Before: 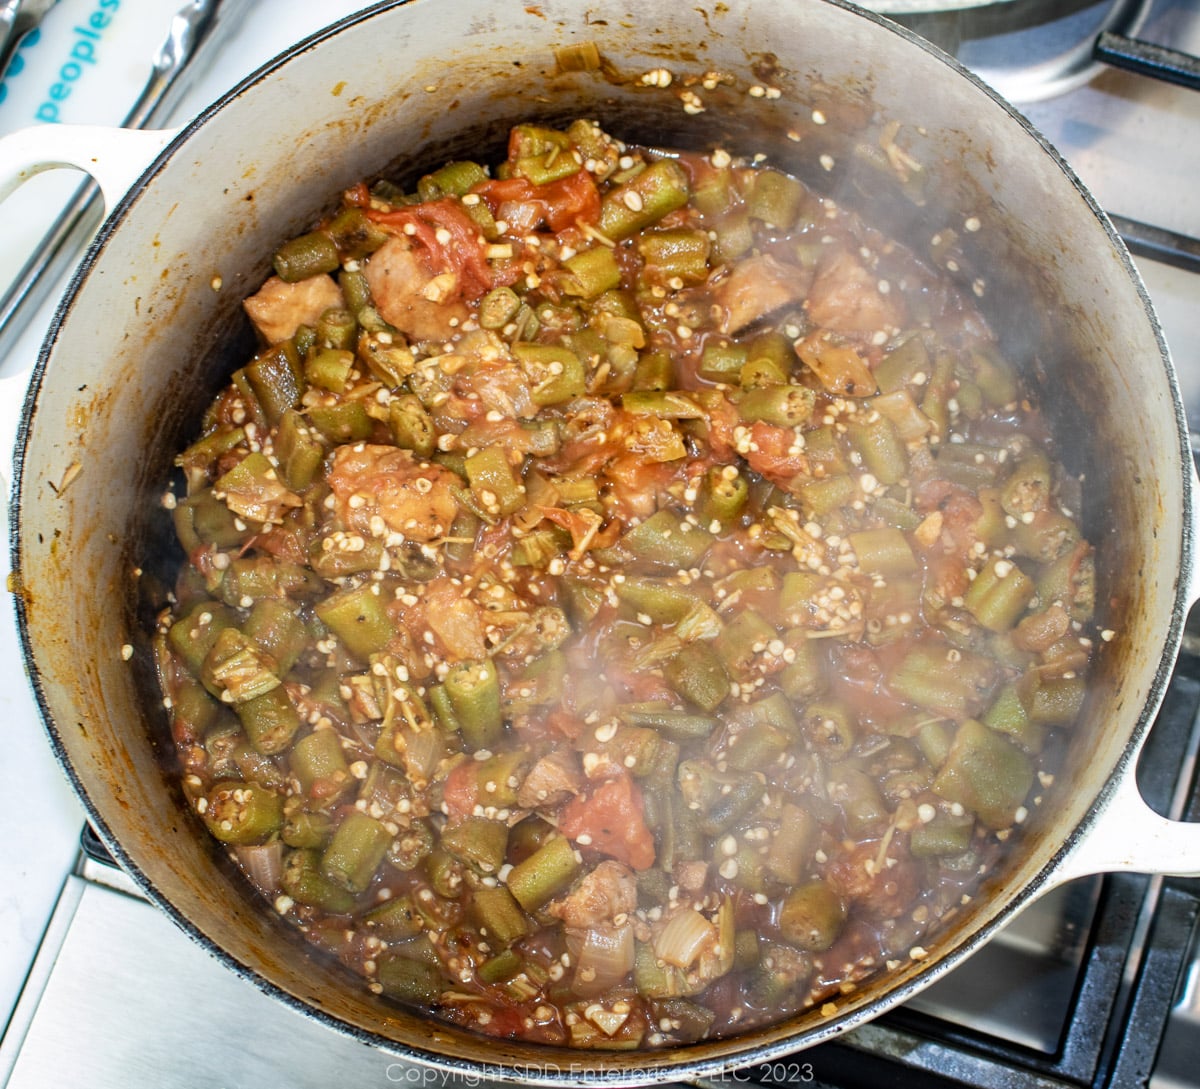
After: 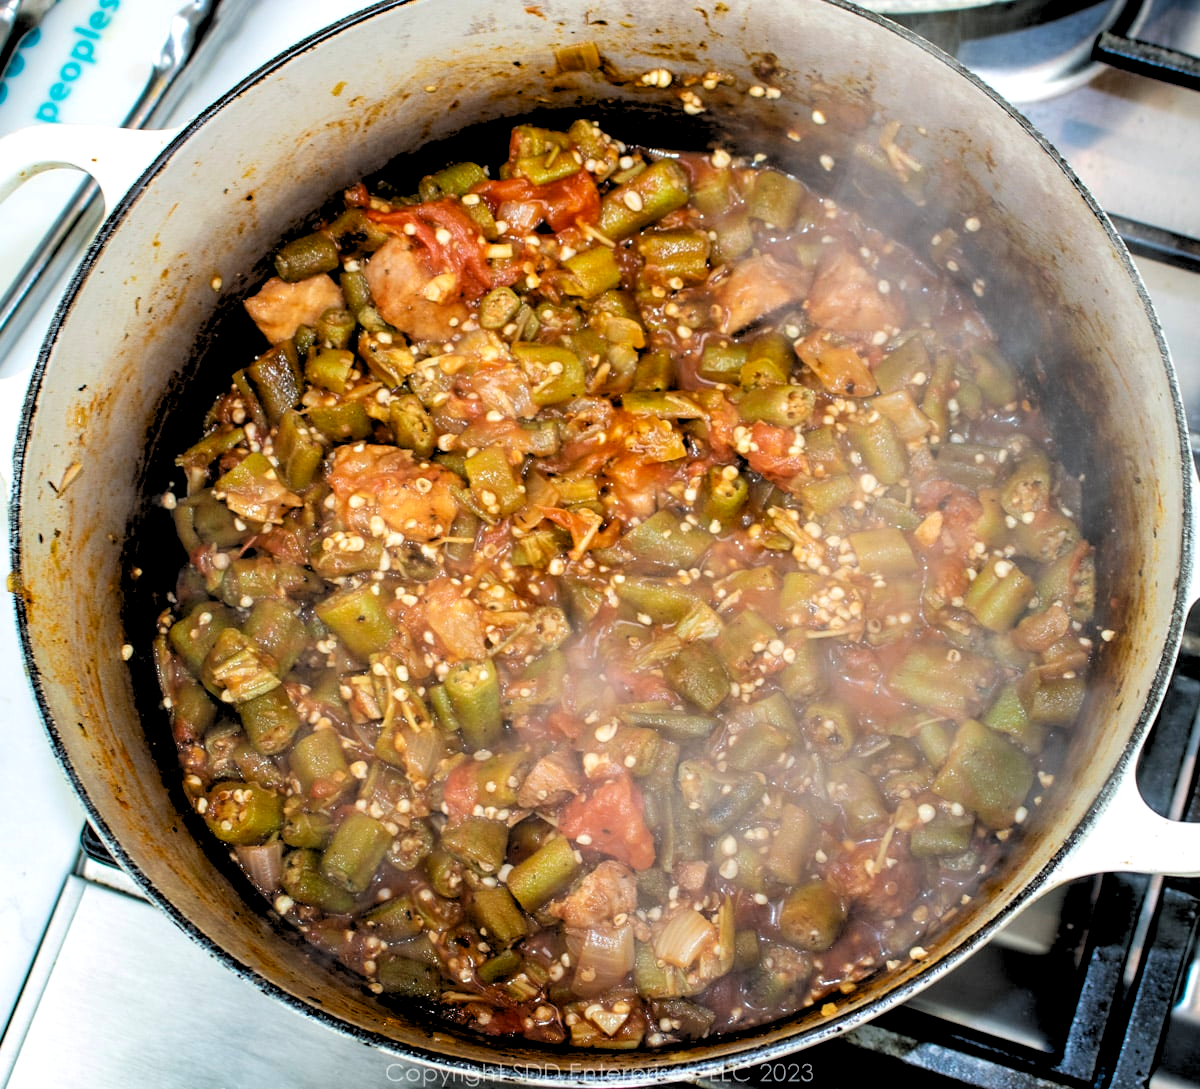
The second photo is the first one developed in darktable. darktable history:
rgb levels: levels [[0.034, 0.472, 0.904], [0, 0.5, 1], [0, 0.5, 1]]
white balance: emerald 1
